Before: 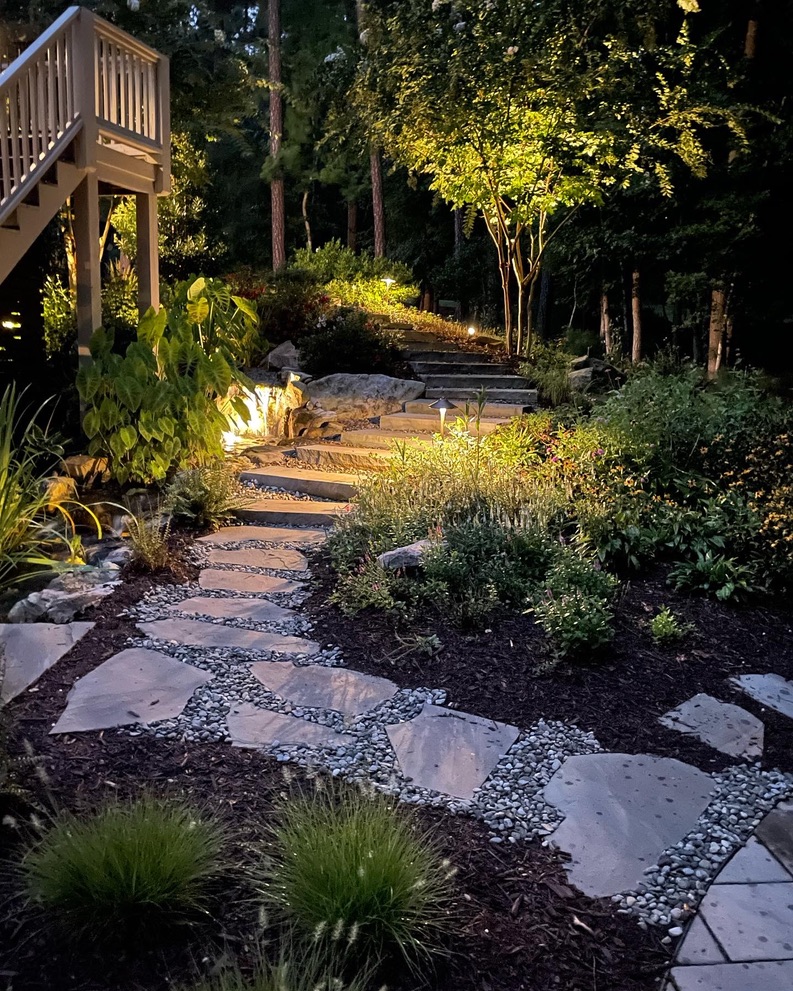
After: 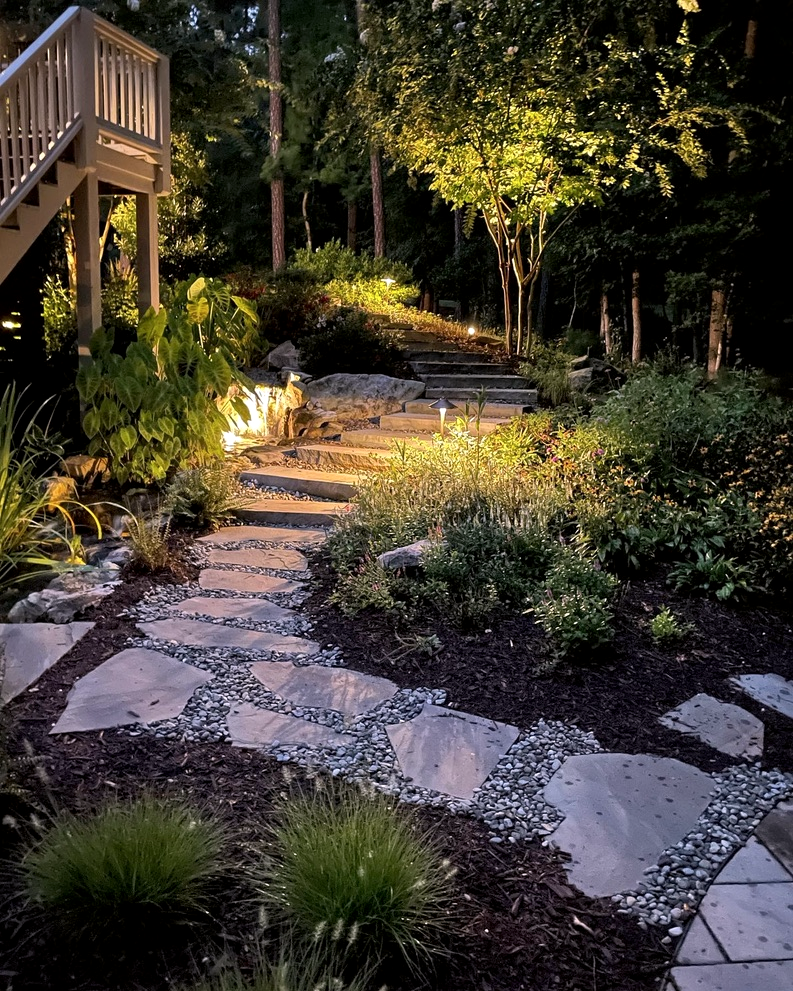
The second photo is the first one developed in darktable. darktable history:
local contrast: highlights 106%, shadows 102%, detail 120%, midtone range 0.2
color correction: highlights a* 3.08, highlights b* -0.965, shadows a* -0.098, shadows b* 2.03, saturation 0.977
